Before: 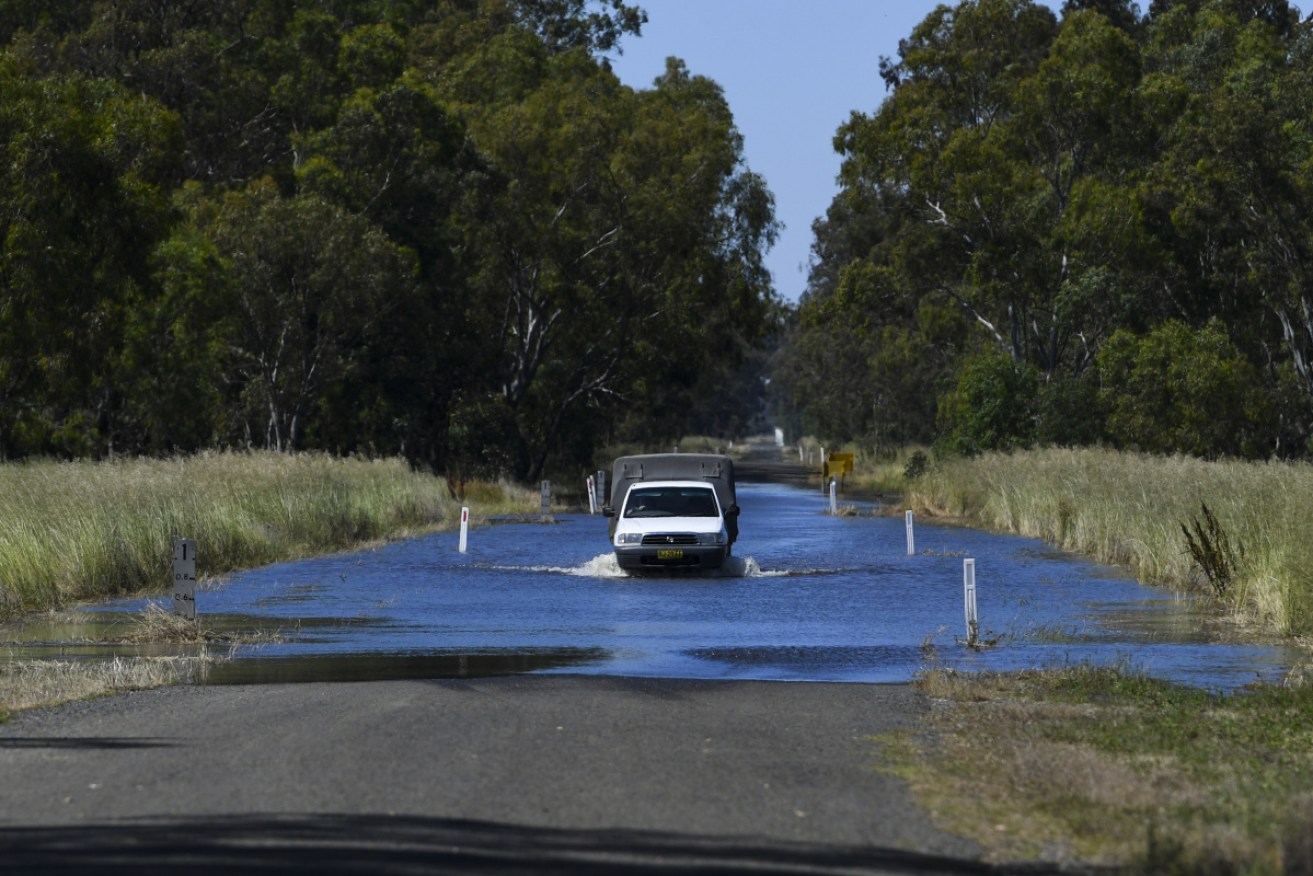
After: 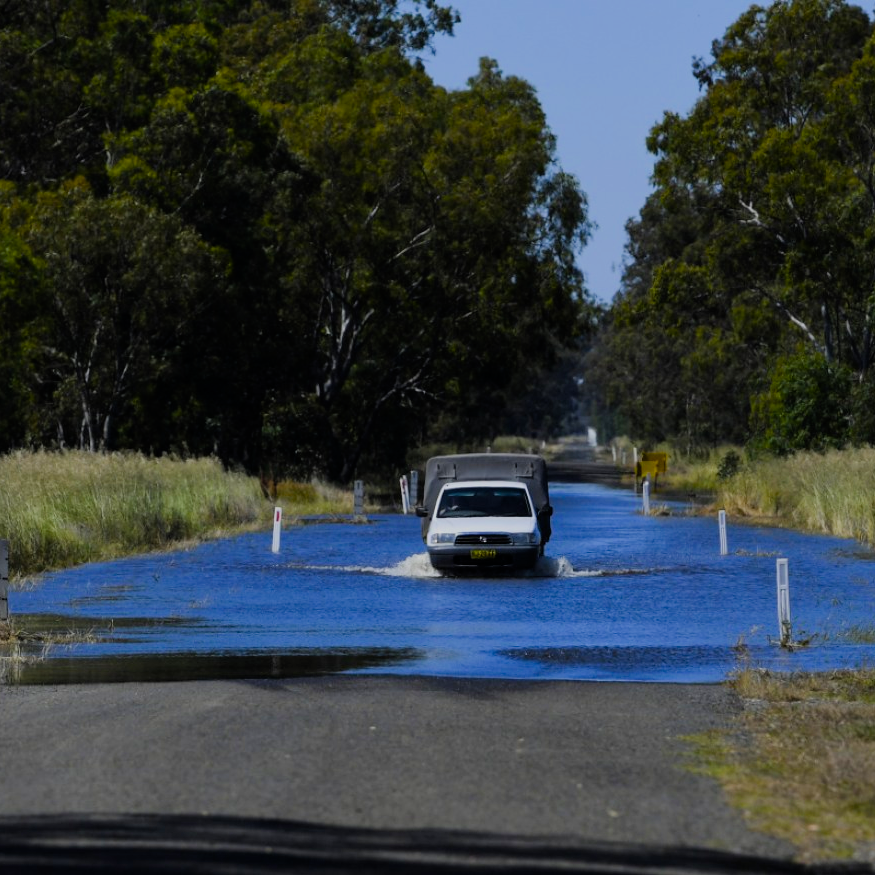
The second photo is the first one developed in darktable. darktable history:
crop and rotate: left 14.292%, right 19.041%
filmic rgb: black relative exposure -7.65 EV, white relative exposure 4.56 EV, hardness 3.61
color balance rgb: linear chroma grading › global chroma 15%, perceptual saturation grading › global saturation 30%
